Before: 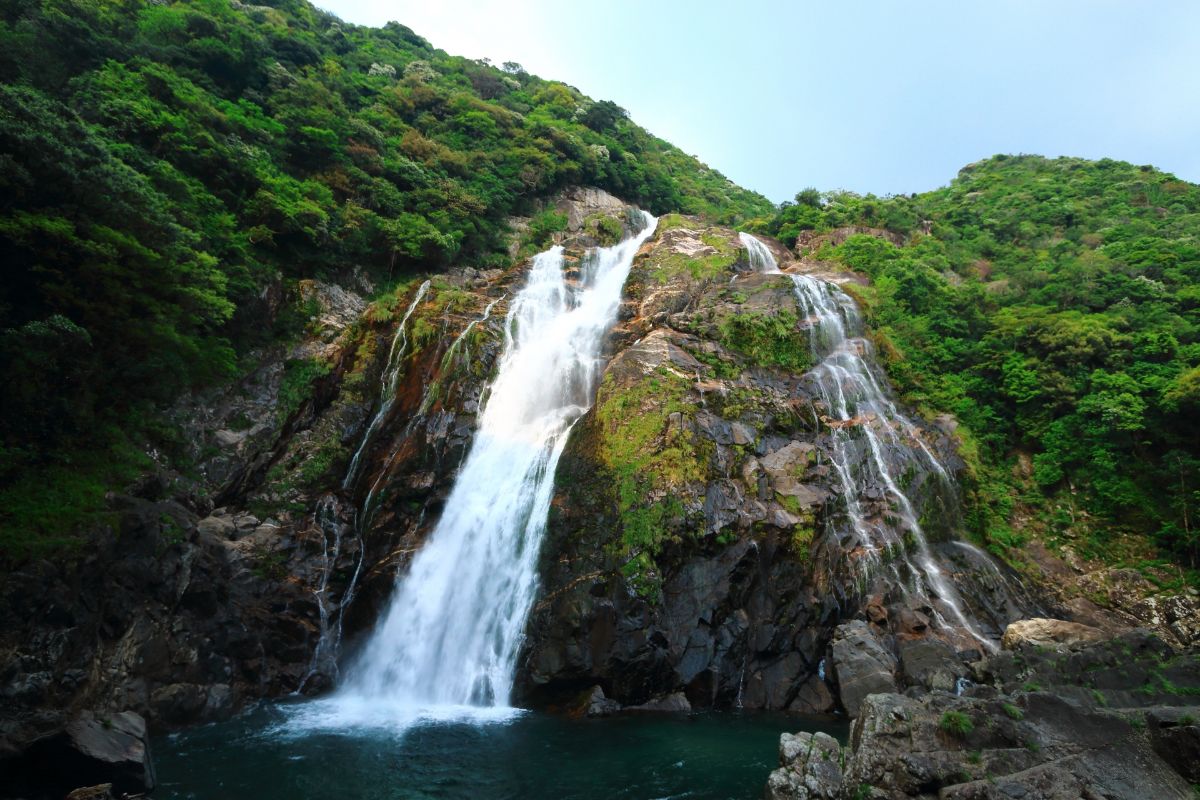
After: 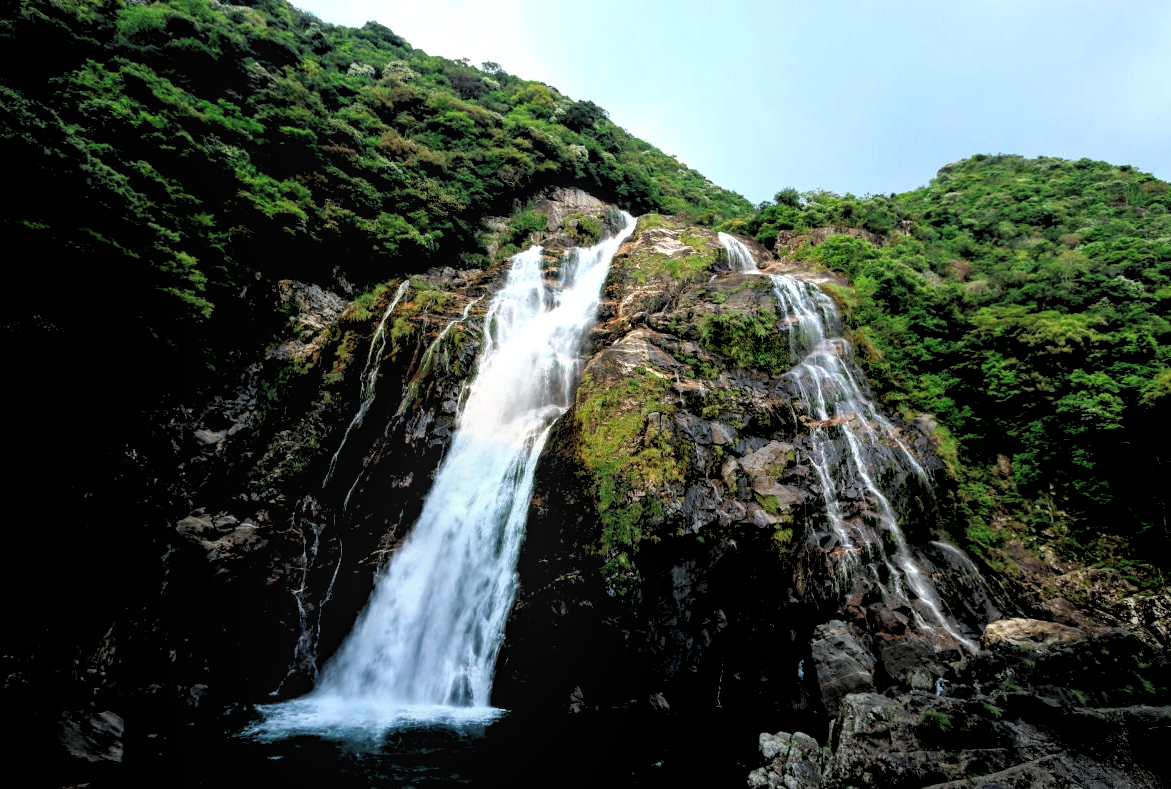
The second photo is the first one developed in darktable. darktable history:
crop and rotate: left 1.774%, right 0.633%, bottom 1.28%
local contrast: on, module defaults
rgb levels: levels [[0.034, 0.472, 0.904], [0, 0.5, 1], [0, 0.5, 1]]
